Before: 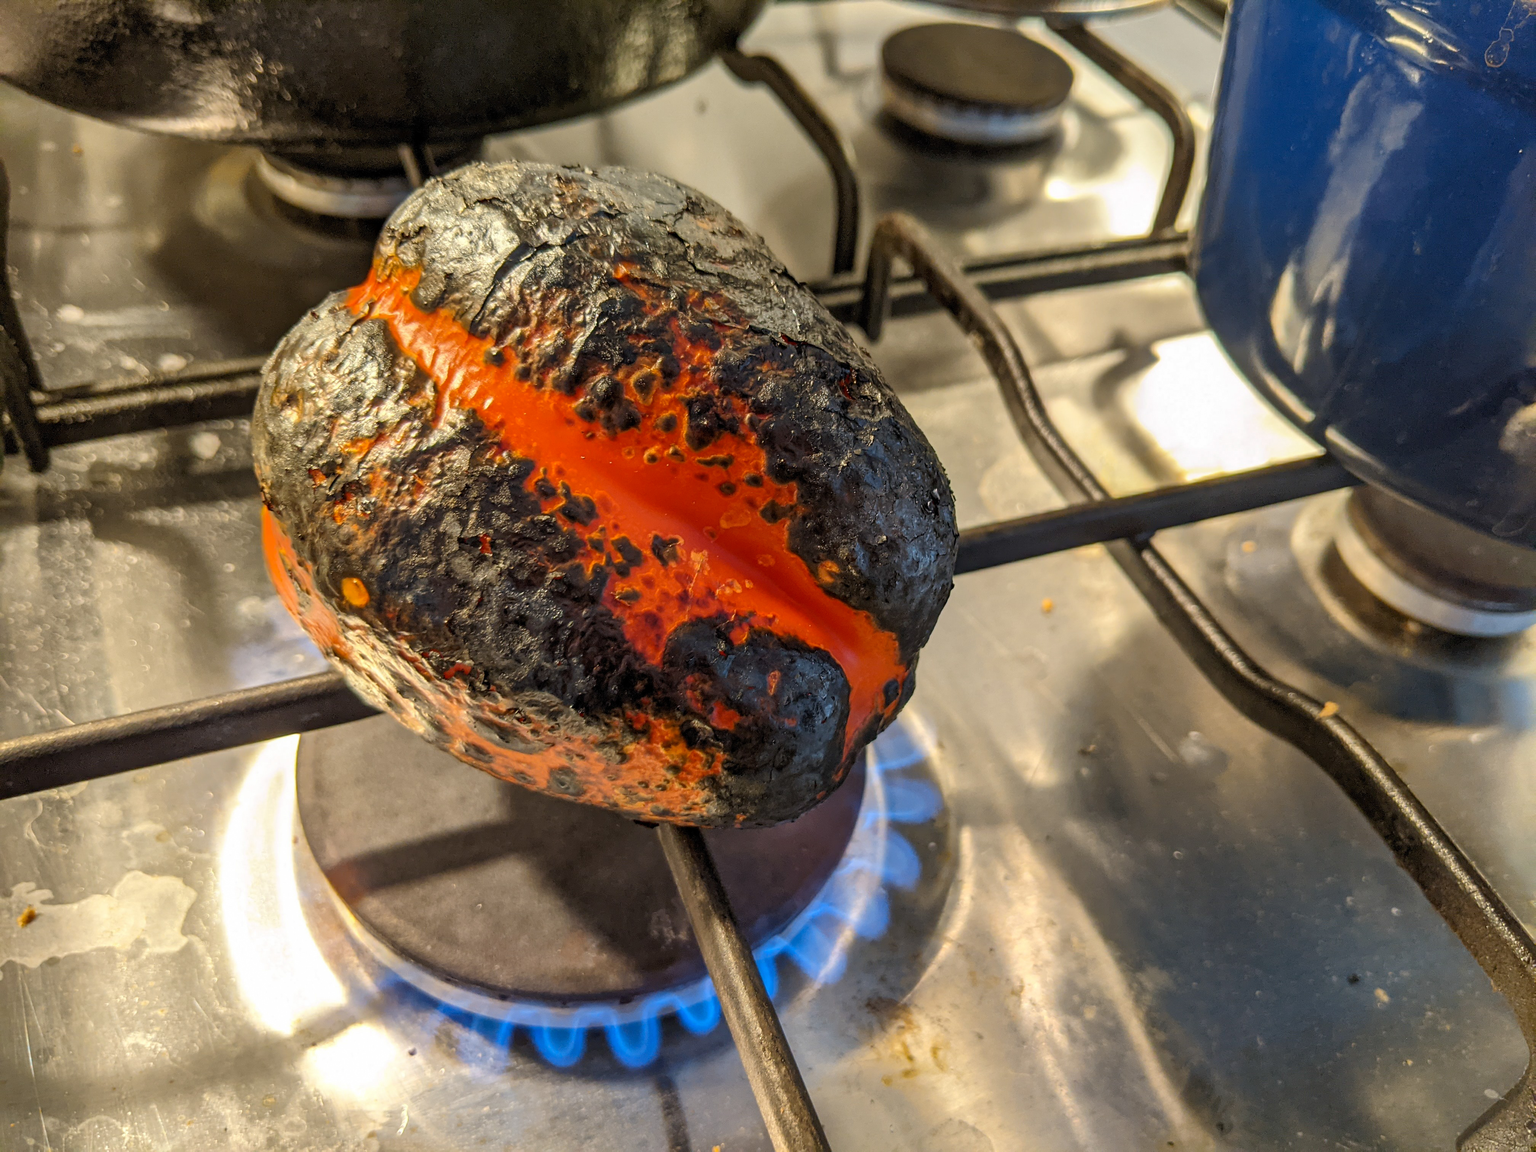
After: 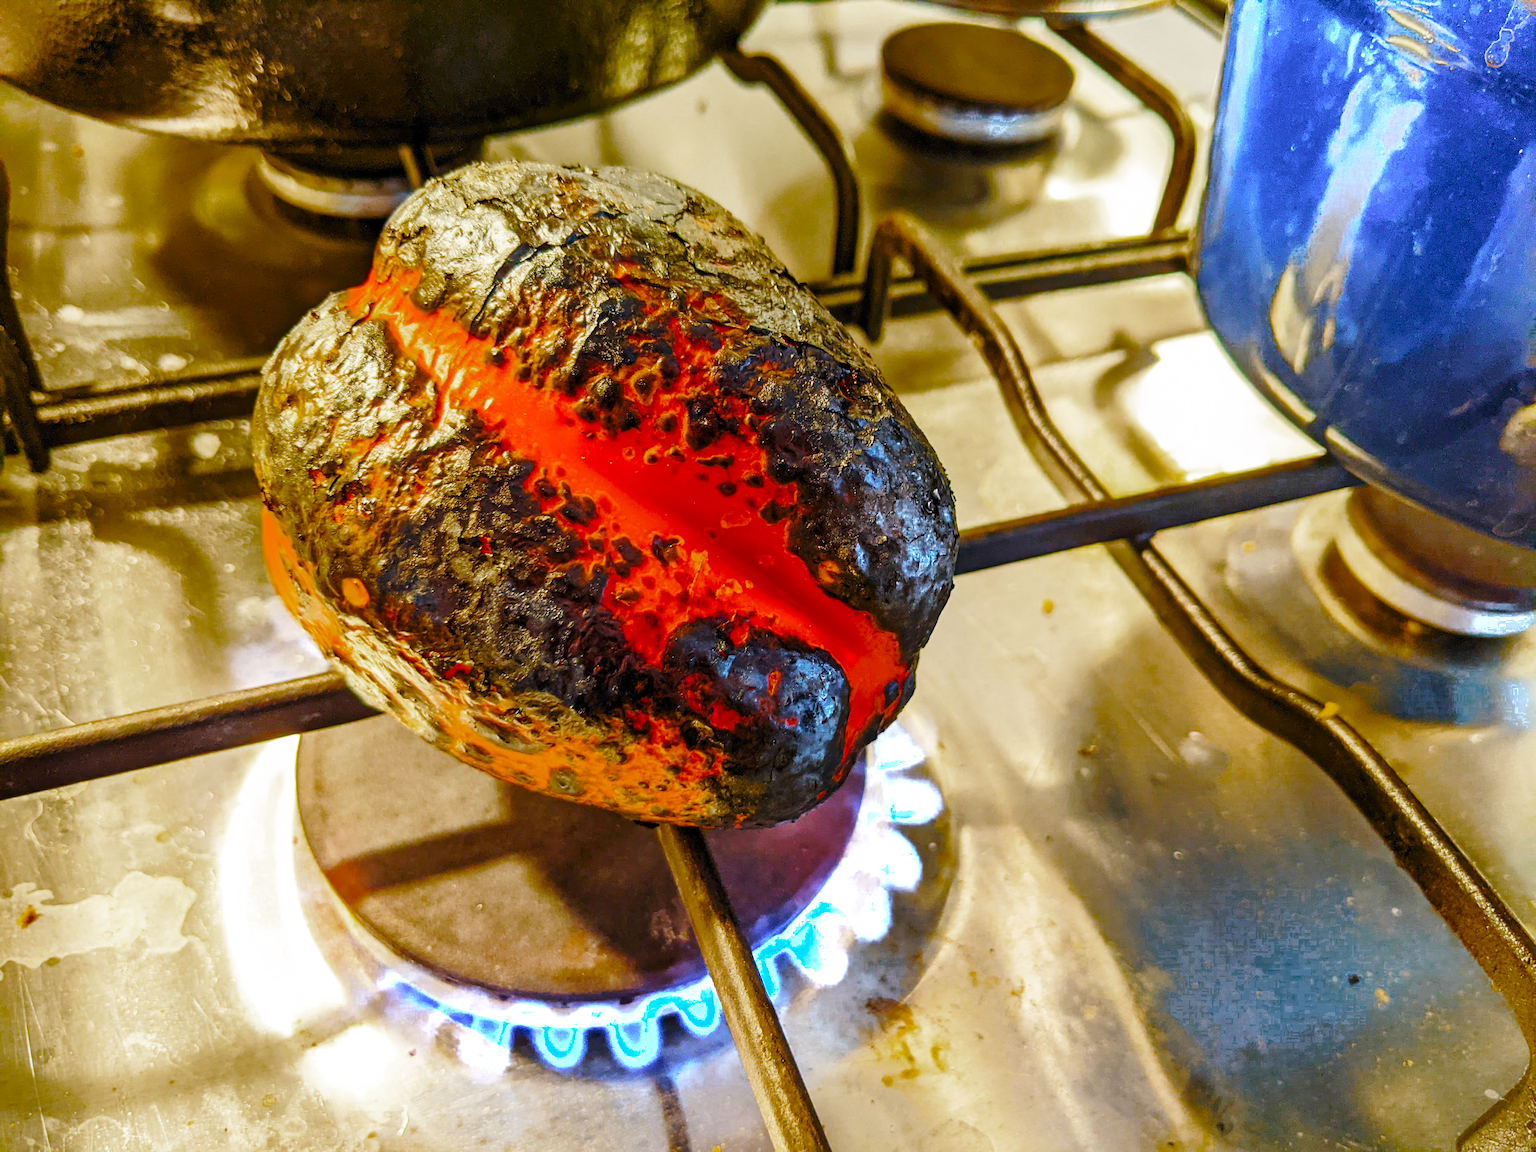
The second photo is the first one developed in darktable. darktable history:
color zones: curves: ch0 [(0.203, 0.433) (0.607, 0.517) (0.697, 0.696) (0.705, 0.897)]
color balance rgb: linear chroma grading › shadows 31.646%, linear chroma grading › global chroma -2.5%, linear chroma grading › mid-tones 3.608%, perceptual saturation grading › global saturation 44.6%, perceptual saturation grading › highlights -24.982%, perceptual saturation grading › shadows 49.356%
base curve: curves: ch0 [(0, 0) (0.028, 0.03) (0.121, 0.232) (0.46, 0.748) (0.859, 0.968) (1, 1)], preserve colors none
